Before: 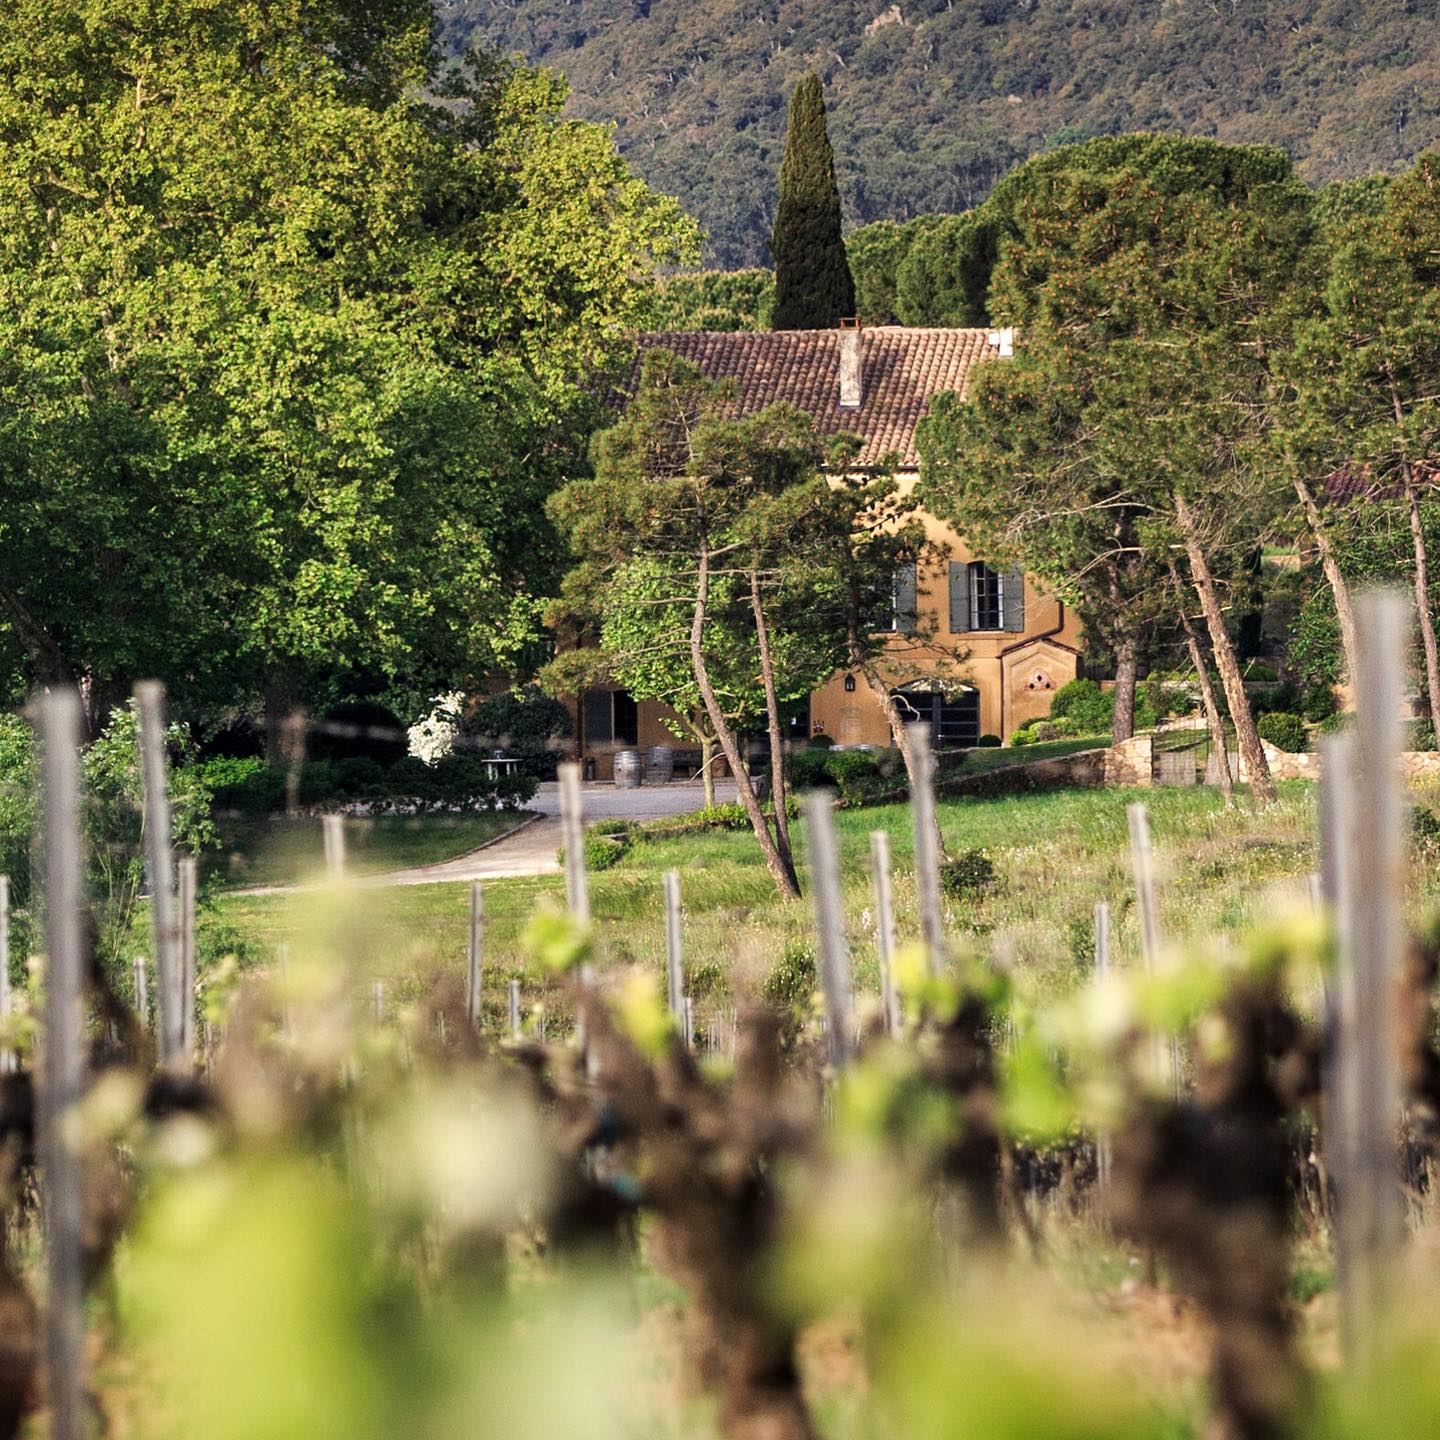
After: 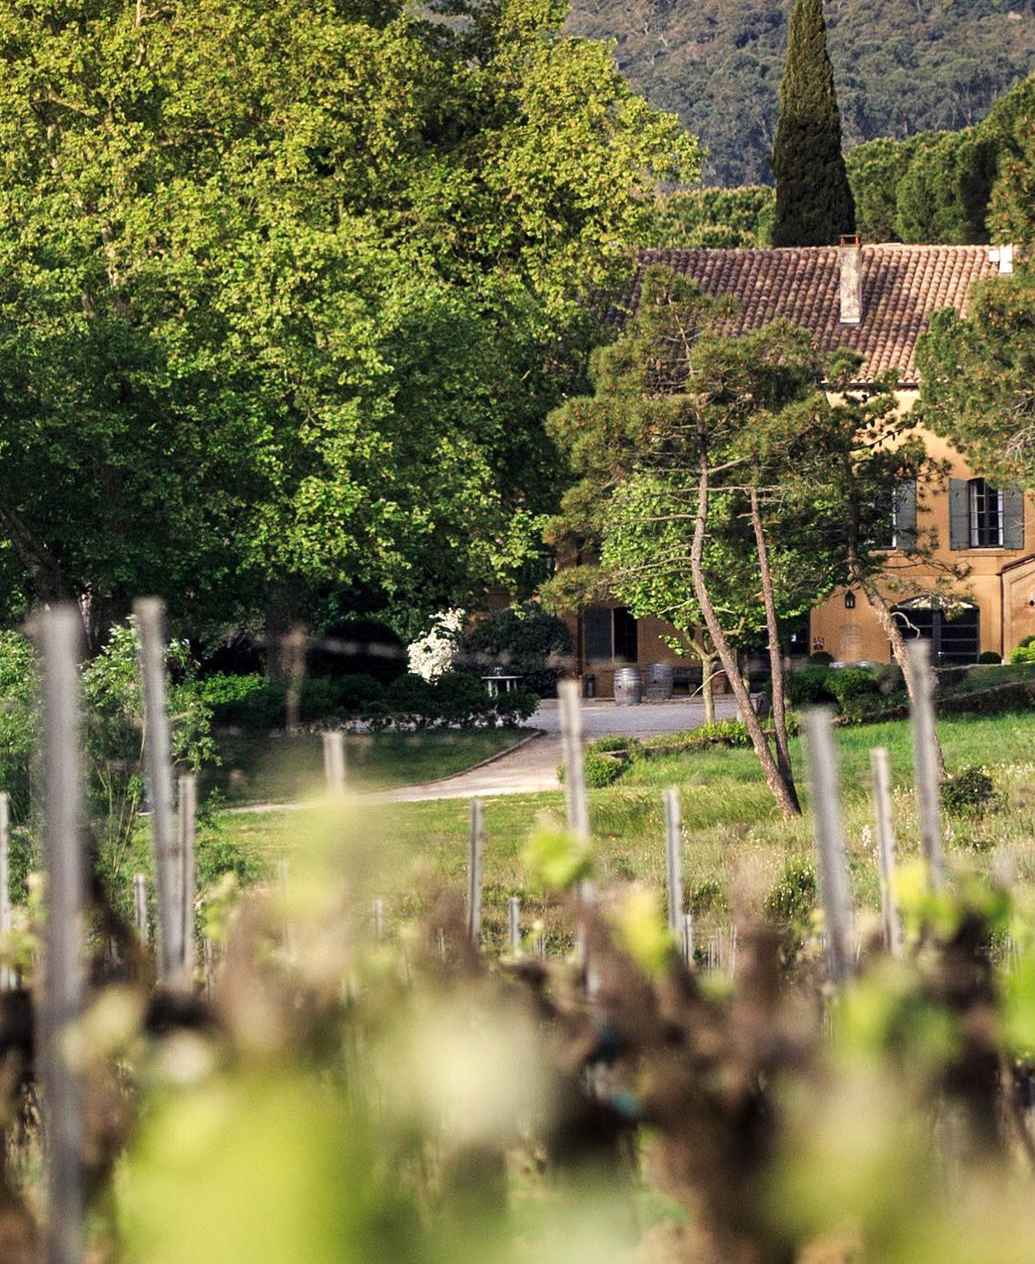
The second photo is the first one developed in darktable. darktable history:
tone equalizer: on, module defaults
crop: top 5.803%, right 27.864%, bottom 5.804%
